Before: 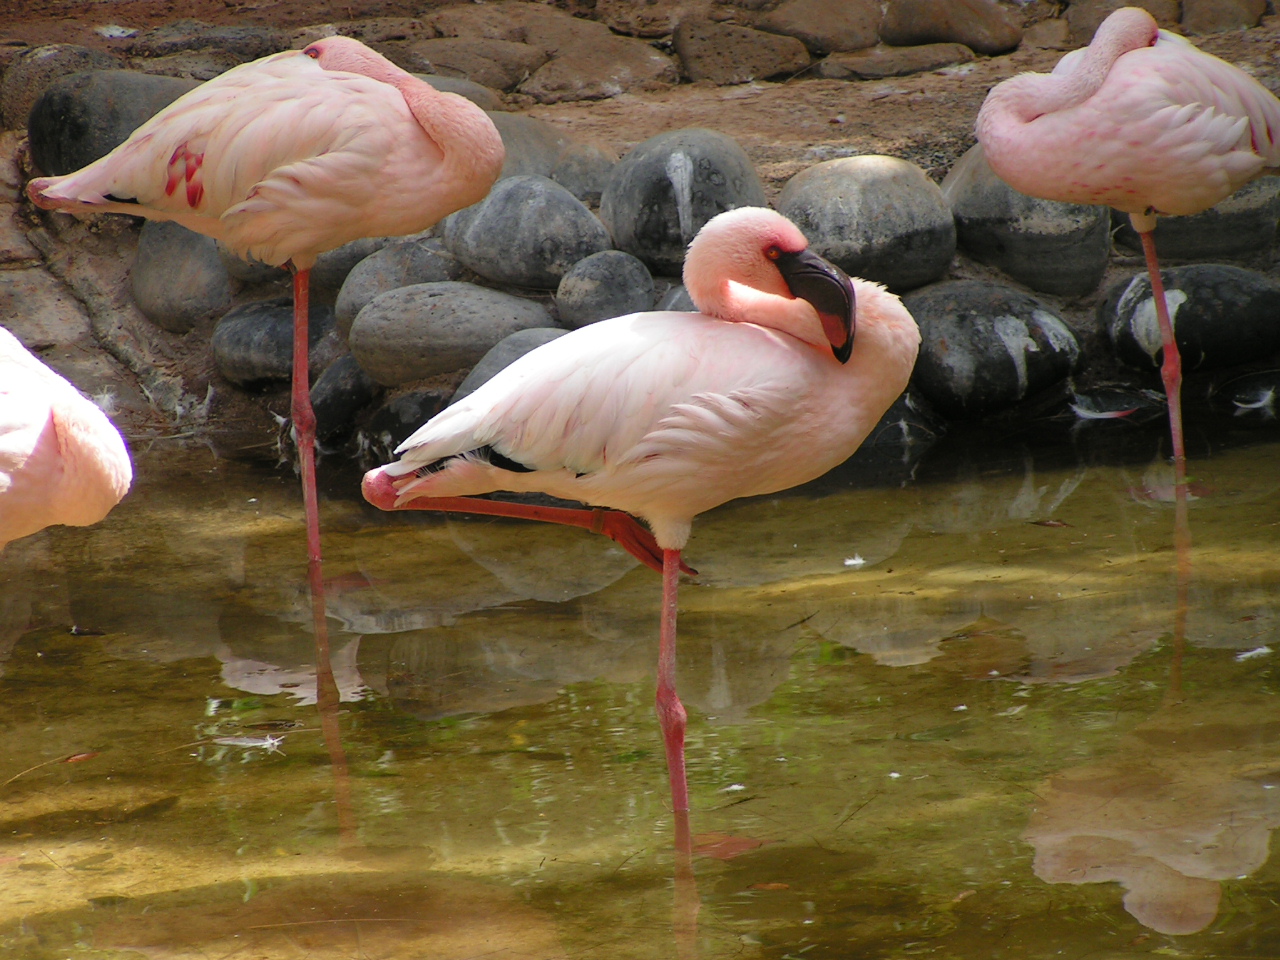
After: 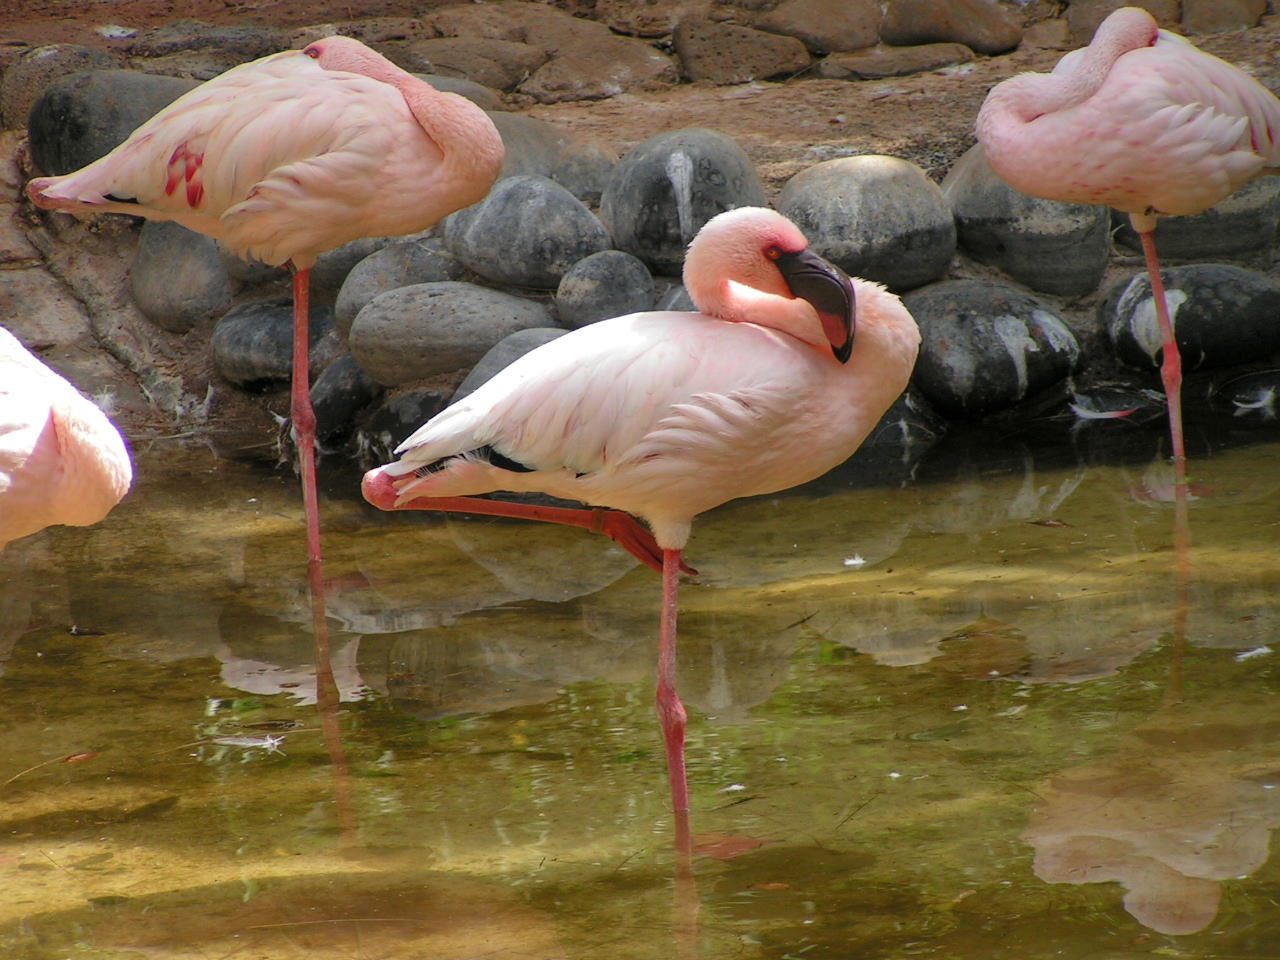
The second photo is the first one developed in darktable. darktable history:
shadows and highlights: on, module defaults
local contrast: highlights 100%, shadows 100%, detail 120%, midtone range 0.2
